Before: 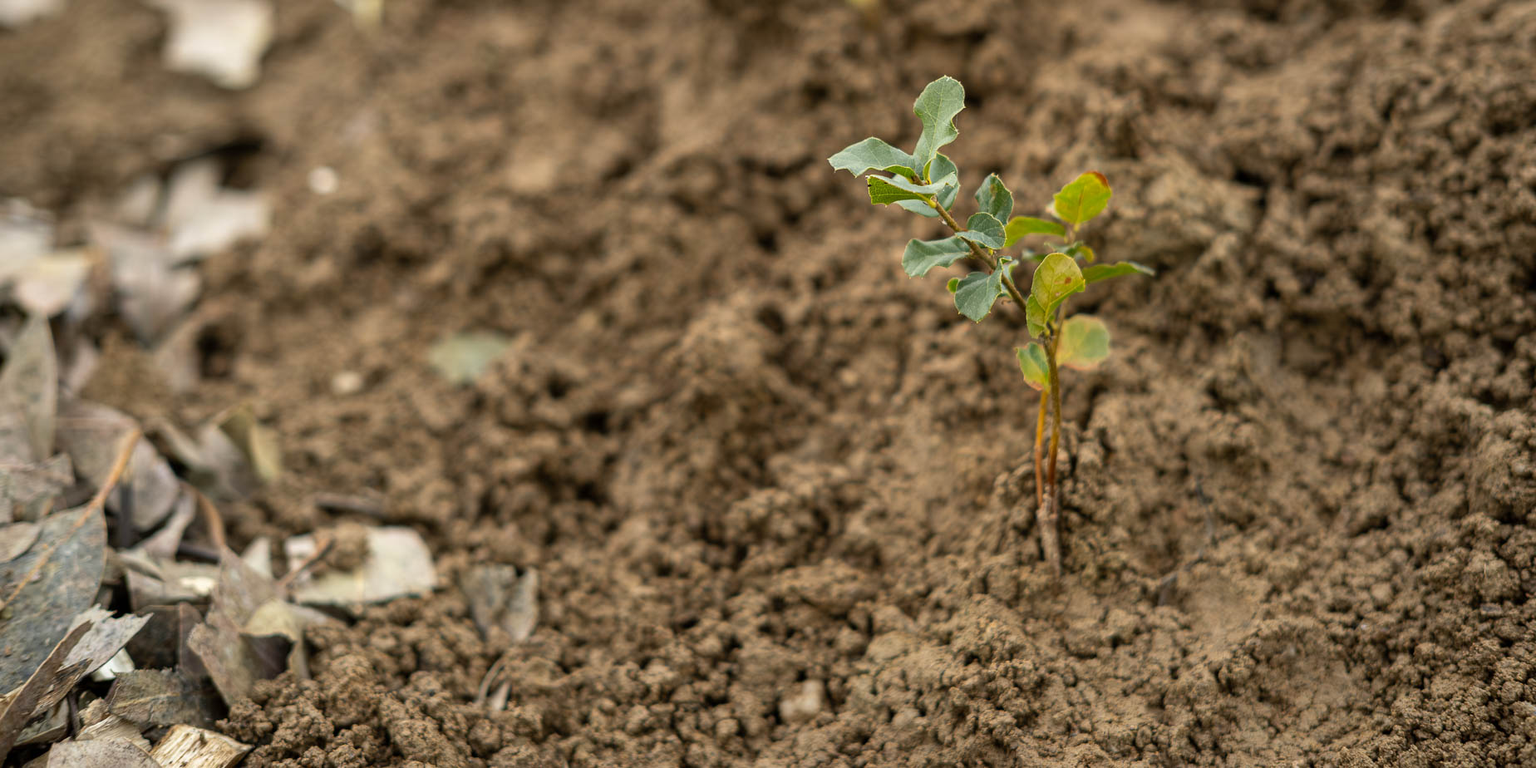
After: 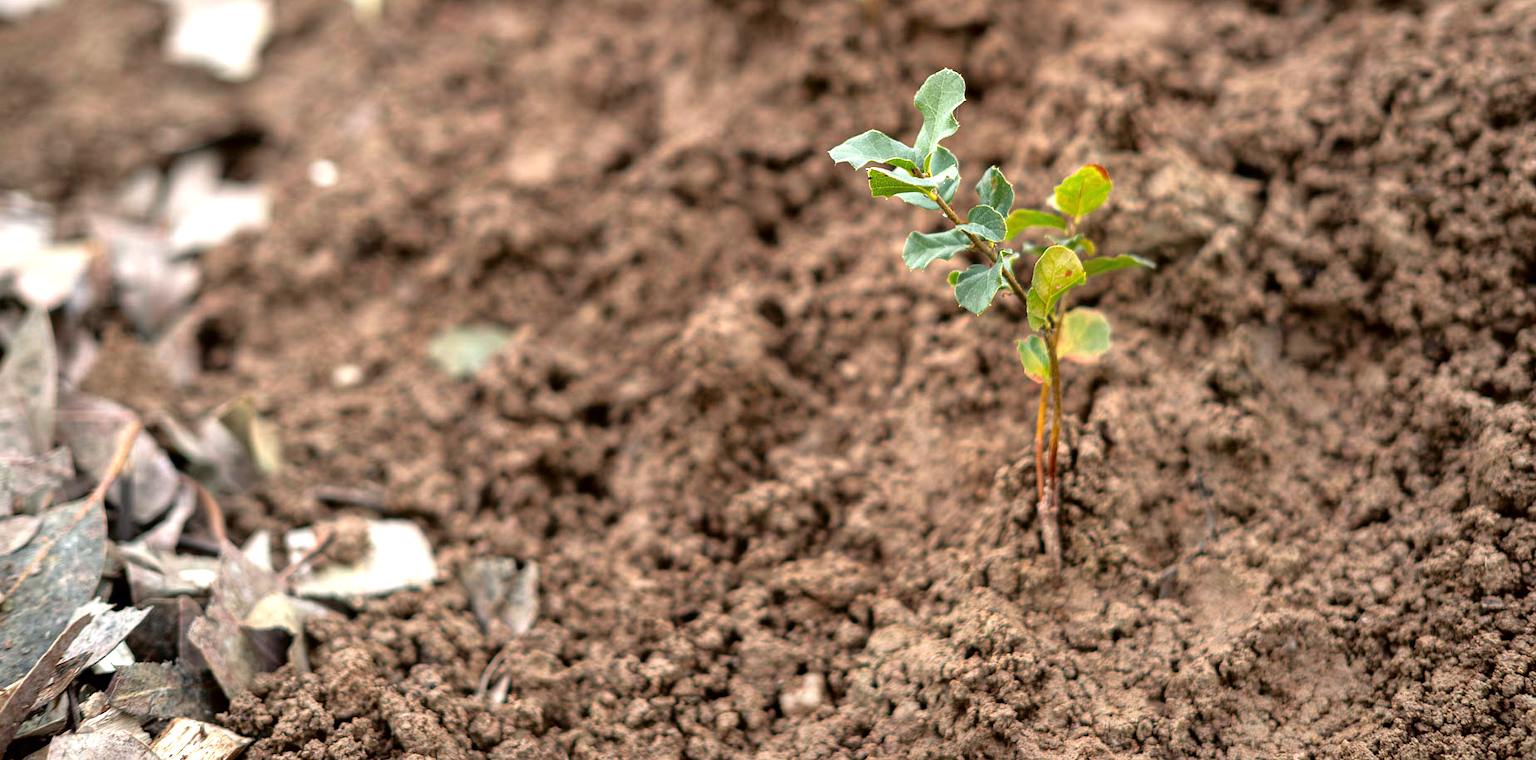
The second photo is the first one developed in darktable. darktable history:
tone curve: curves: ch0 [(0, 0) (0.106, 0.041) (0.256, 0.197) (0.37, 0.336) (0.513, 0.481) (0.667, 0.629) (1, 1)]; ch1 [(0, 0) (0.502, 0.505) (0.553, 0.577) (1, 1)]; ch2 [(0, 0) (0.5, 0.495) (0.56, 0.544) (1, 1)], color space Lab, independent channels, preserve colors none
crop: top 1.049%, right 0.001%
exposure: black level correction 0.001, exposure 0.5 EV, compensate exposure bias true, compensate highlight preservation false
white balance: red 0.983, blue 1.036
